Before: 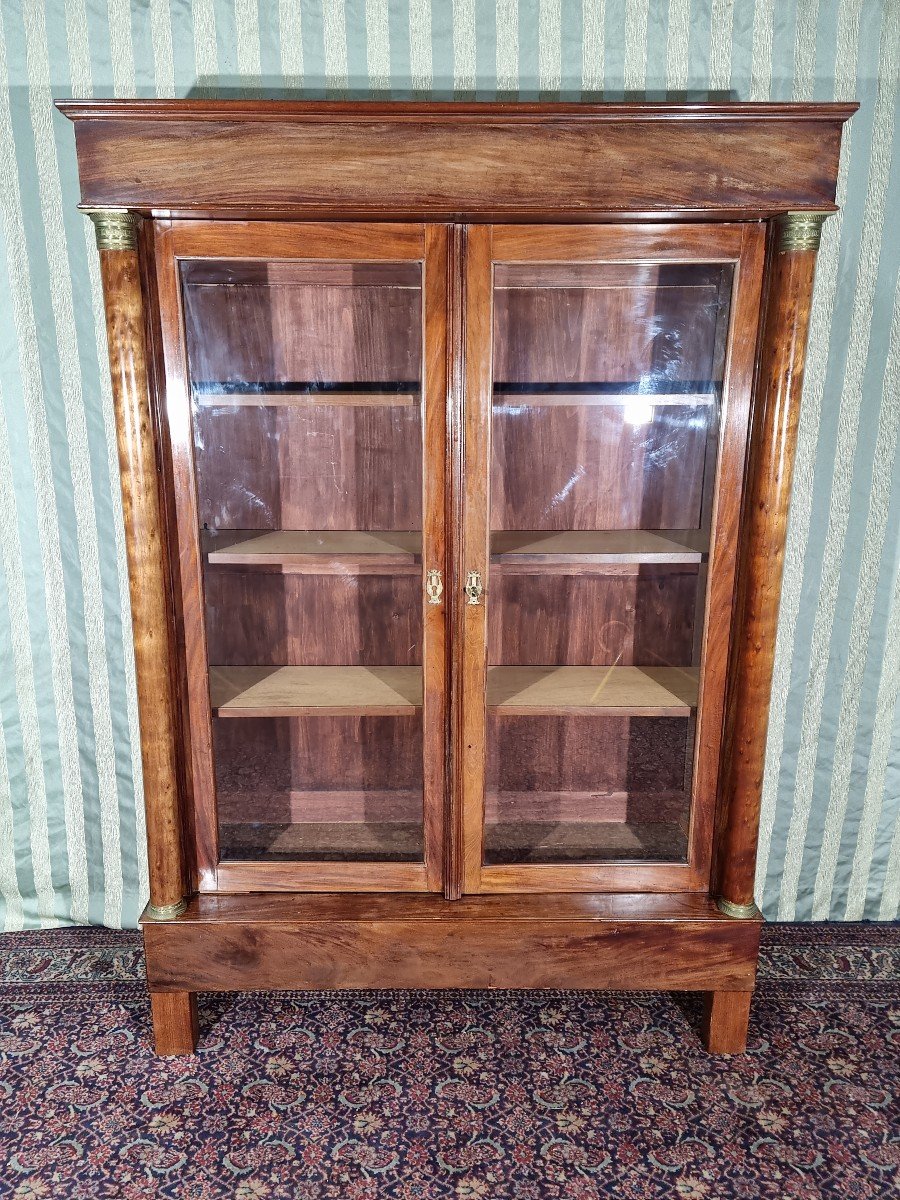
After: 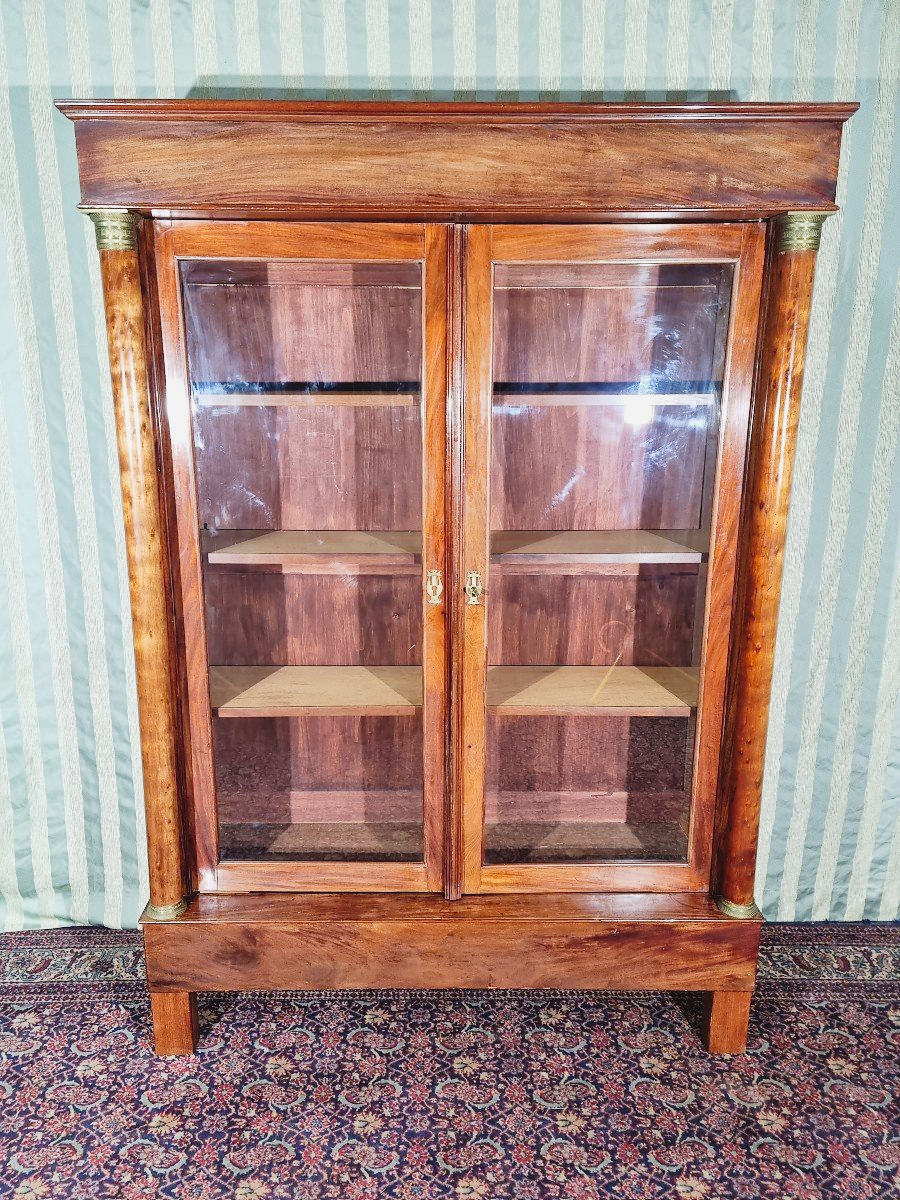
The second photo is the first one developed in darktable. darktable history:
contrast brightness saturation: brightness 0.092, saturation 0.193
tone curve: curves: ch0 [(0, 0.025) (0.15, 0.143) (0.452, 0.486) (0.751, 0.788) (1, 0.961)]; ch1 [(0, 0) (0.43, 0.408) (0.476, 0.469) (0.497, 0.494) (0.546, 0.571) (0.566, 0.607) (0.62, 0.657) (1, 1)]; ch2 [(0, 0) (0.386, 0.397) (0.505, 0.498) (0.547, 0.546) (0.579, 0.58) (1, 1)], preserve colors none
